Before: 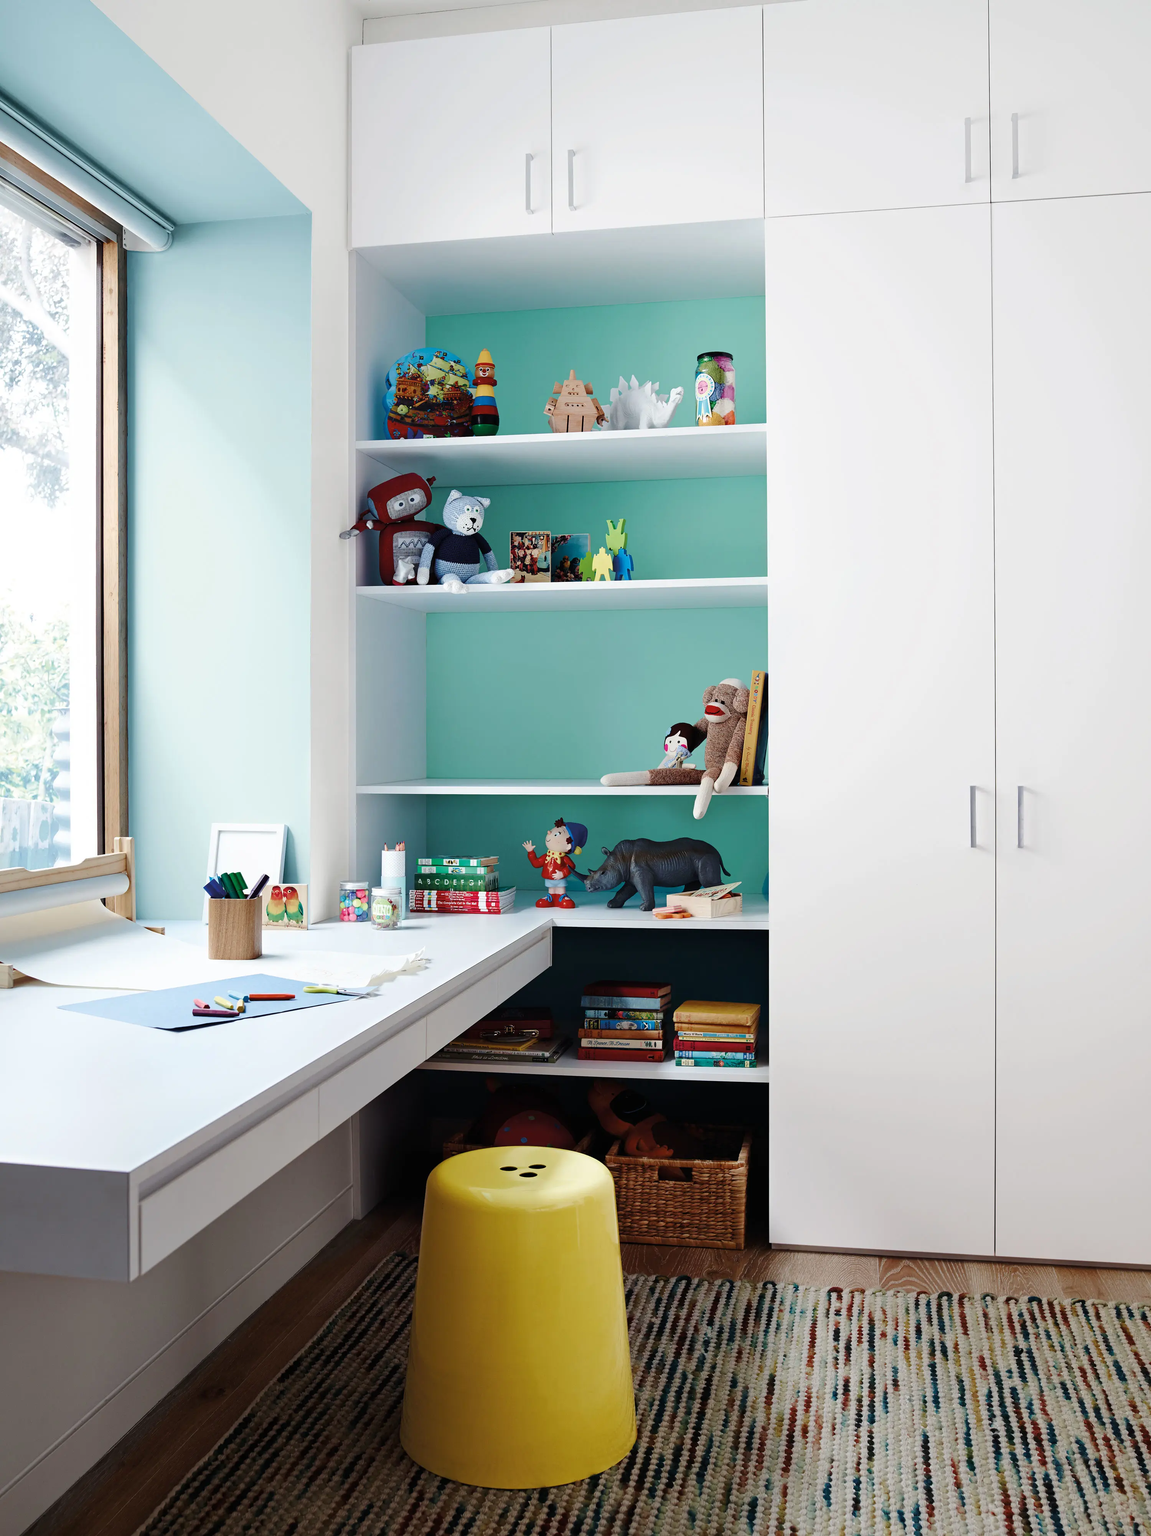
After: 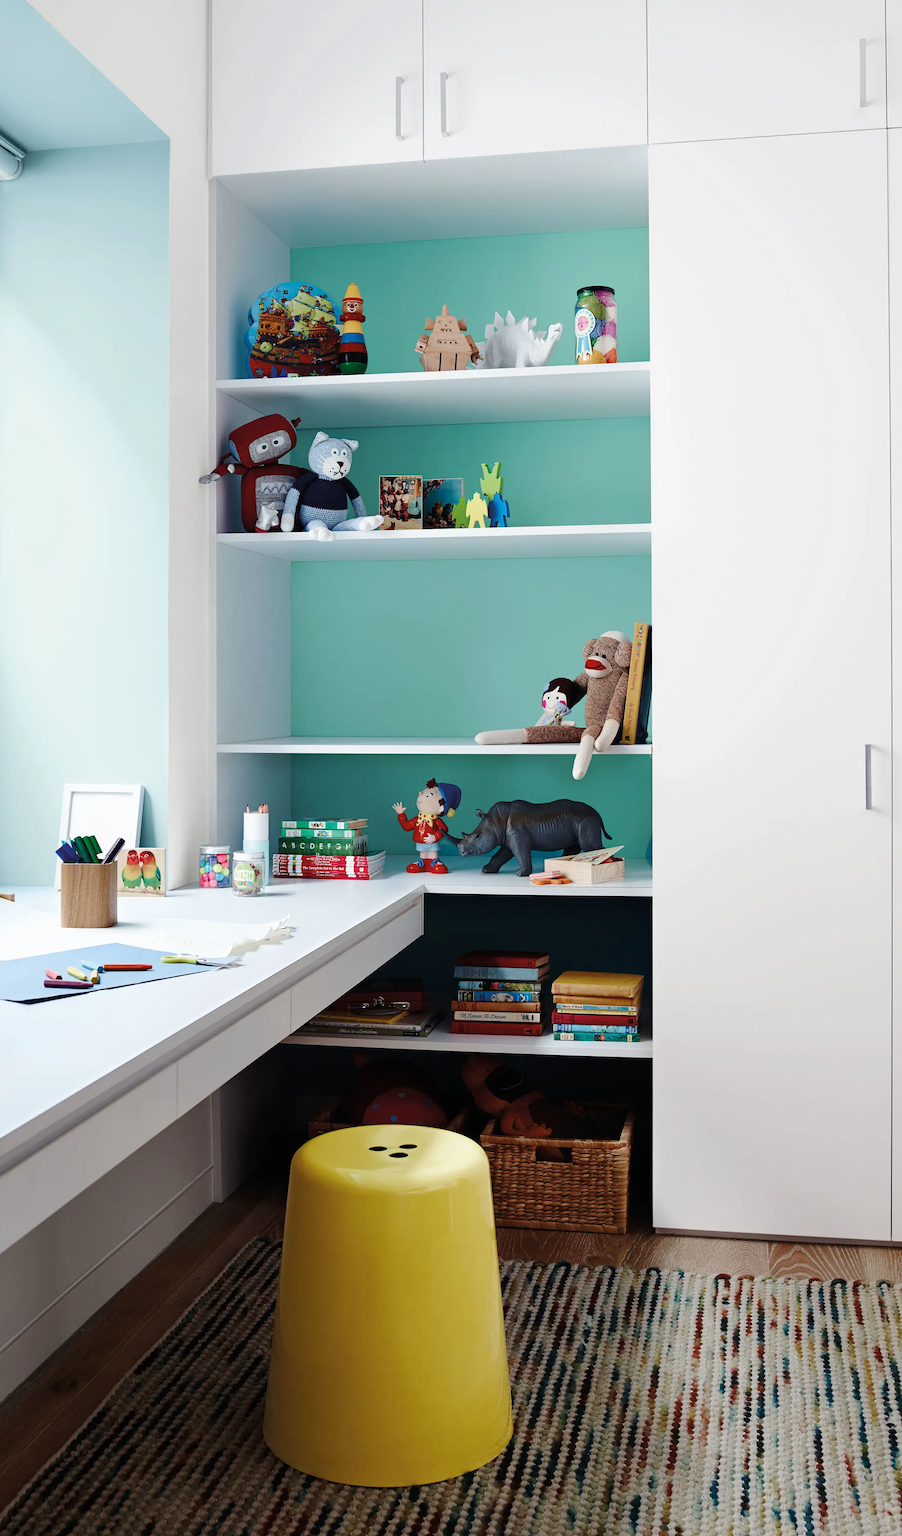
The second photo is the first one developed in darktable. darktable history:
crop and rotate: left 13.191%, top 5.309%, right 12.535%
